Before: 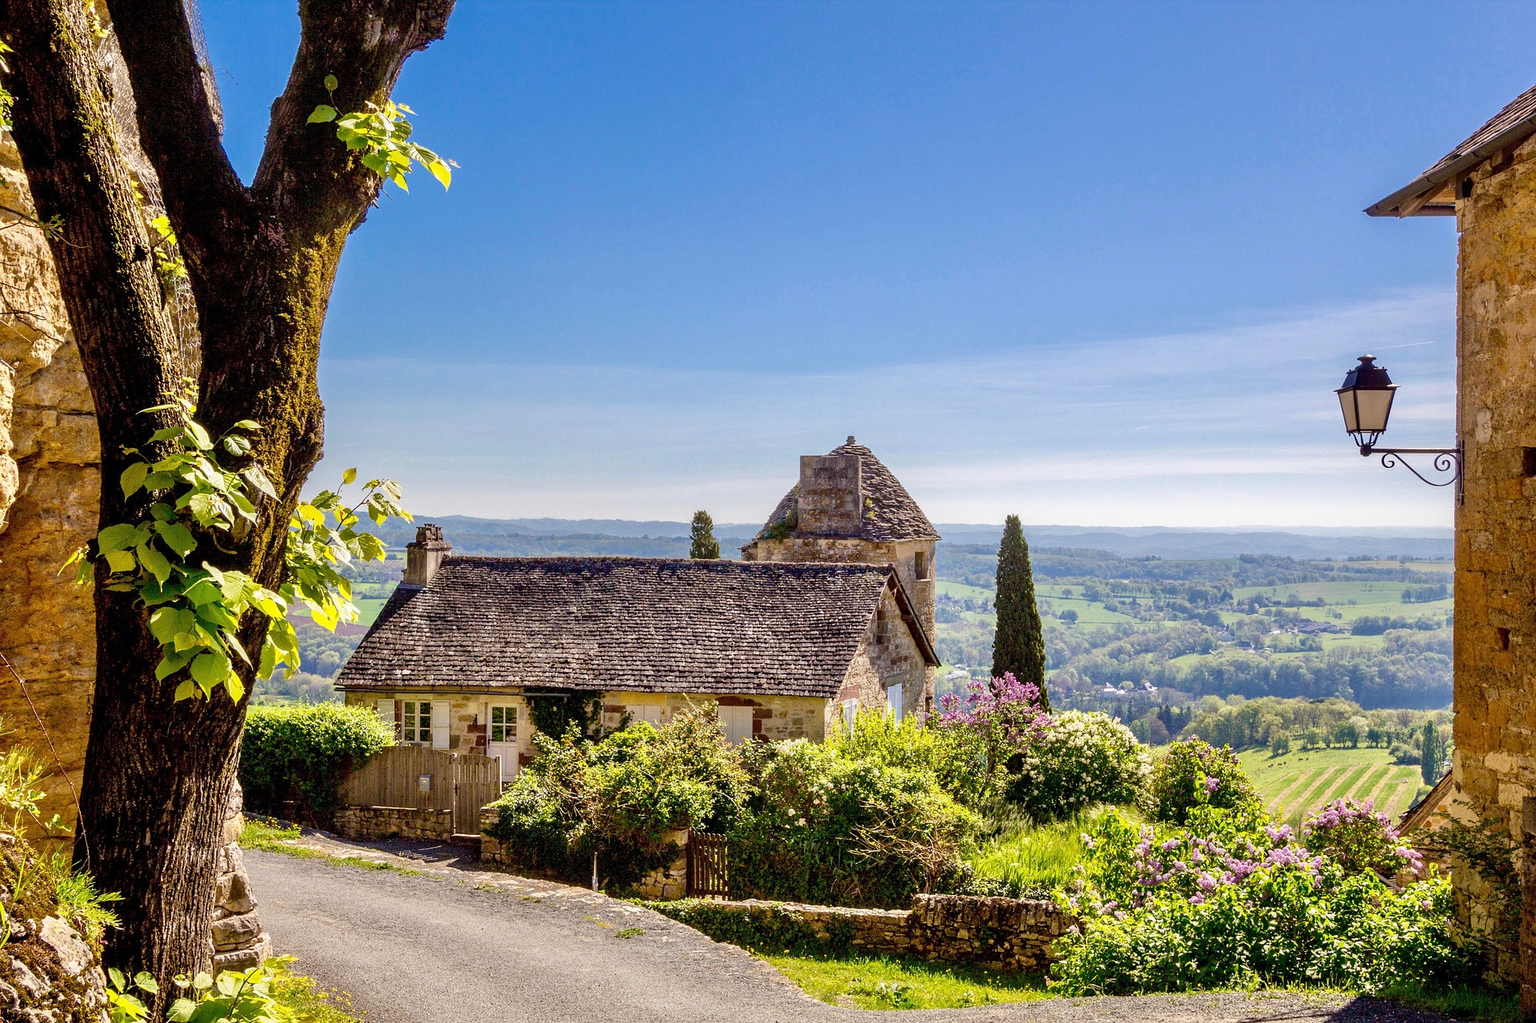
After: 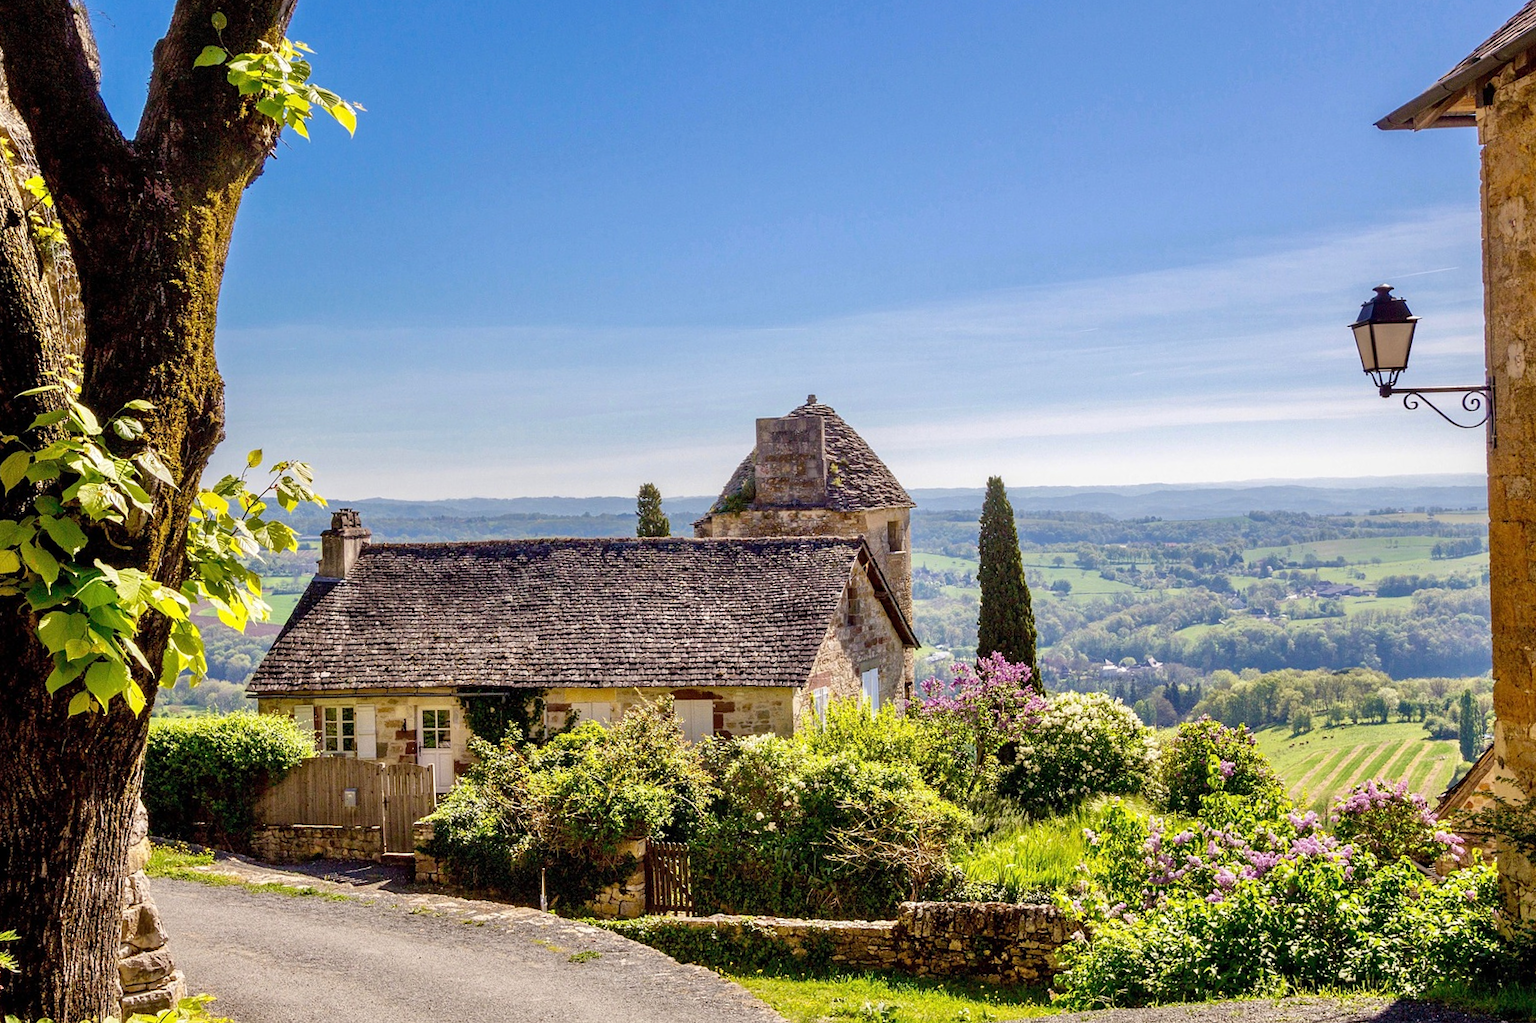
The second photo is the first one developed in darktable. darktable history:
crop and rotate: angle 1.96°, left 5.673%, top 5.673%
levels: levels [0, 0.498, 1]
exposure: compensate highlight preservation false
